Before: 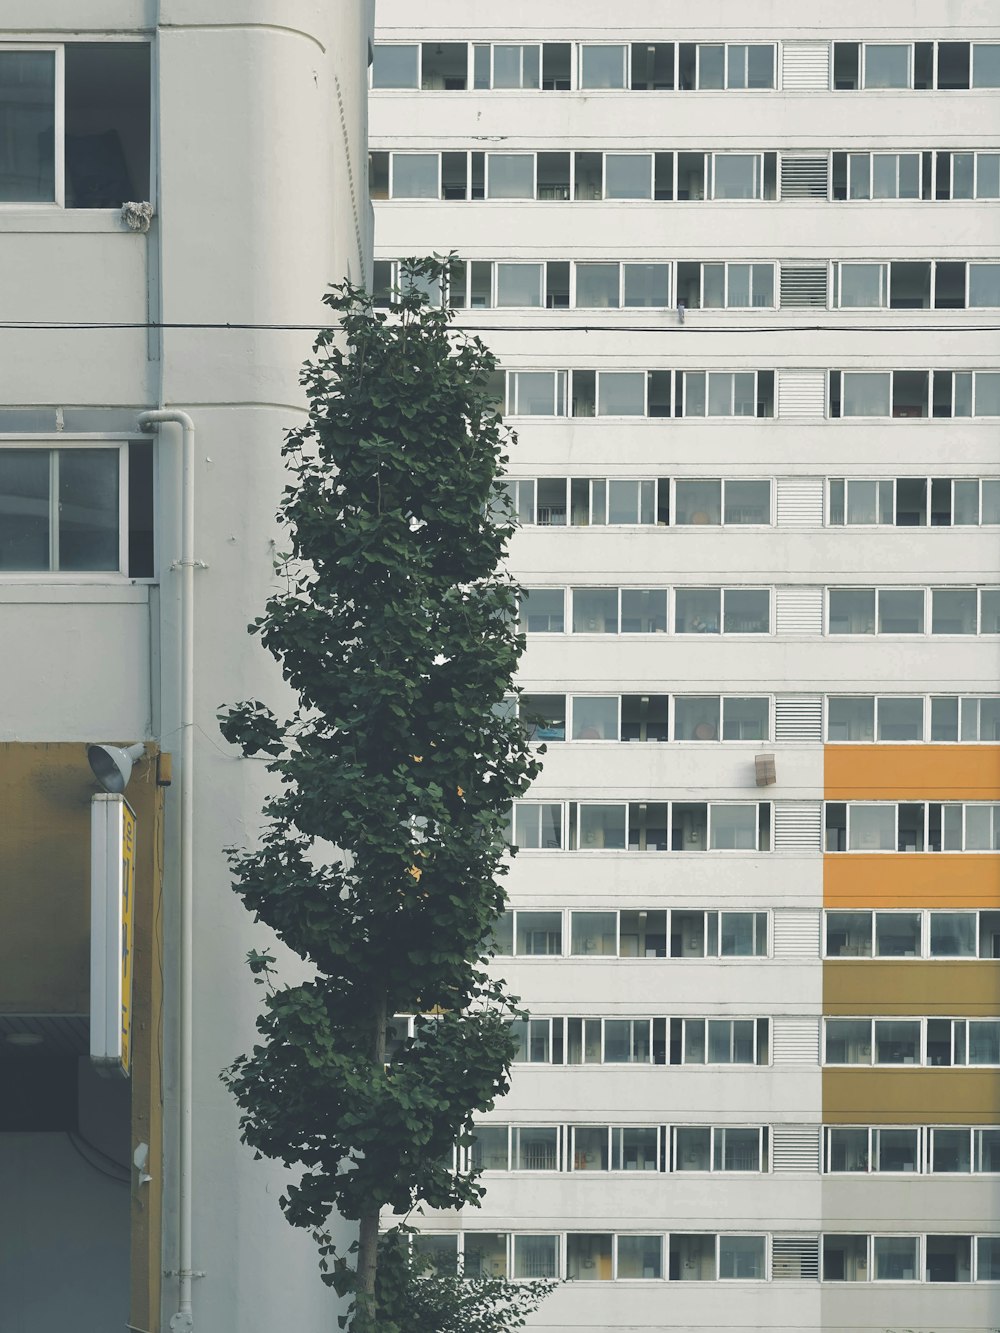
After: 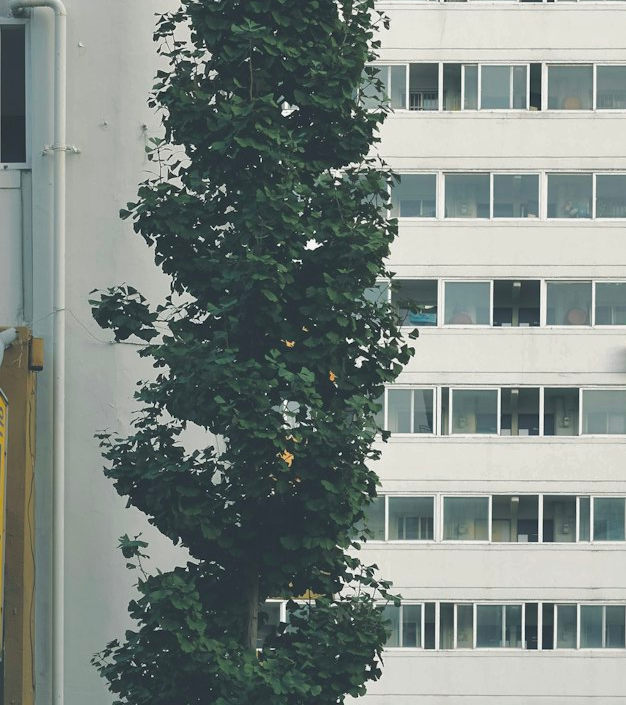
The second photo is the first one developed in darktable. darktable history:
crop: left 12.879%, top 31.139%, right 24.471%, bottom 15.969%
